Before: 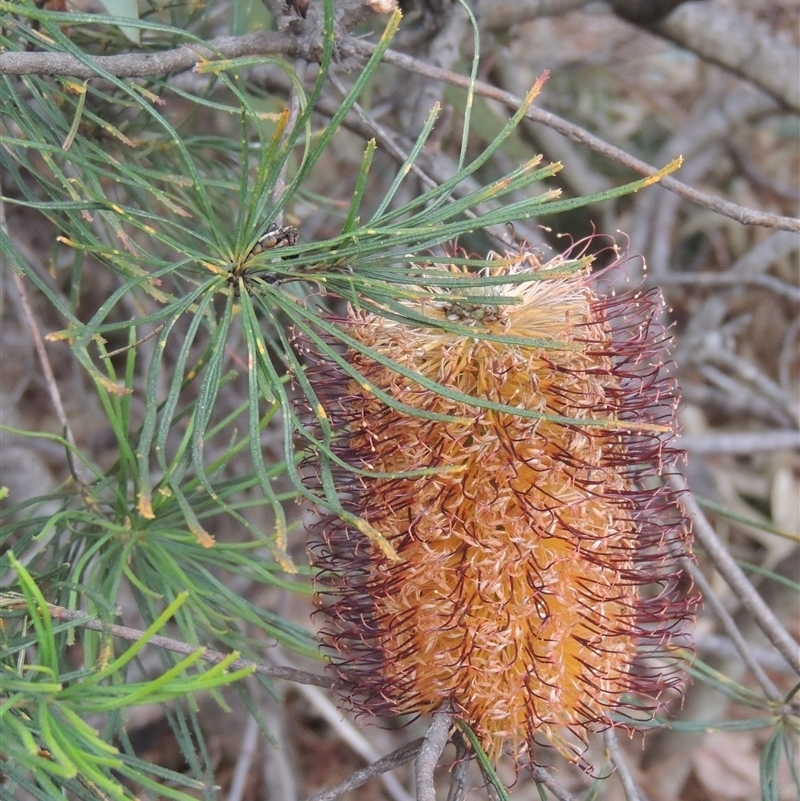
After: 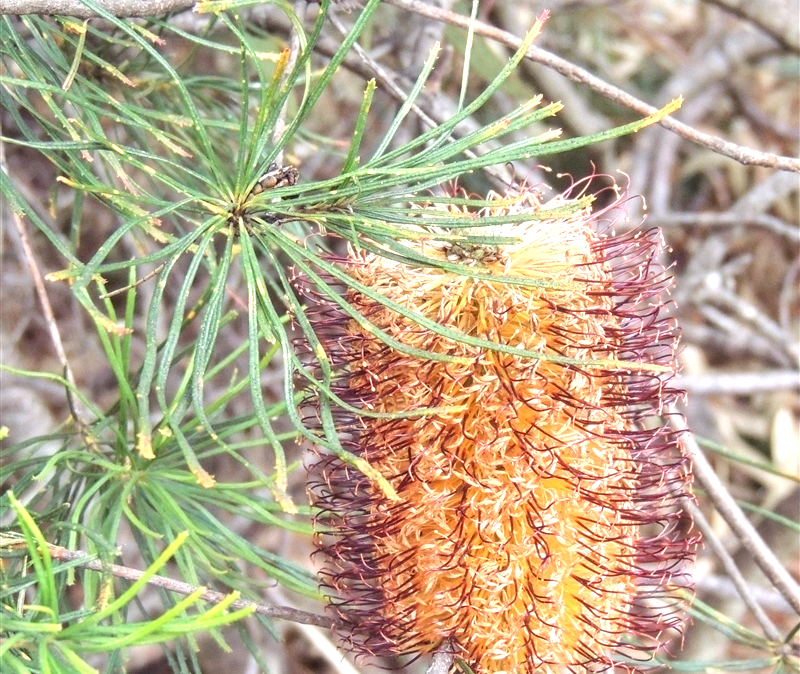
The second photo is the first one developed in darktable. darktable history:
velvia: strength 14.7%
local contrast: detail 130%
crop: top 7.582%, bottom 8.184%
exposure: black level correction 0.001, exposure 1 EV, compensate exposure bias true, compensate highlight preservation false
color correction: highlights a* -0.994, highlights b* 4.48, shadows a* 3.66
